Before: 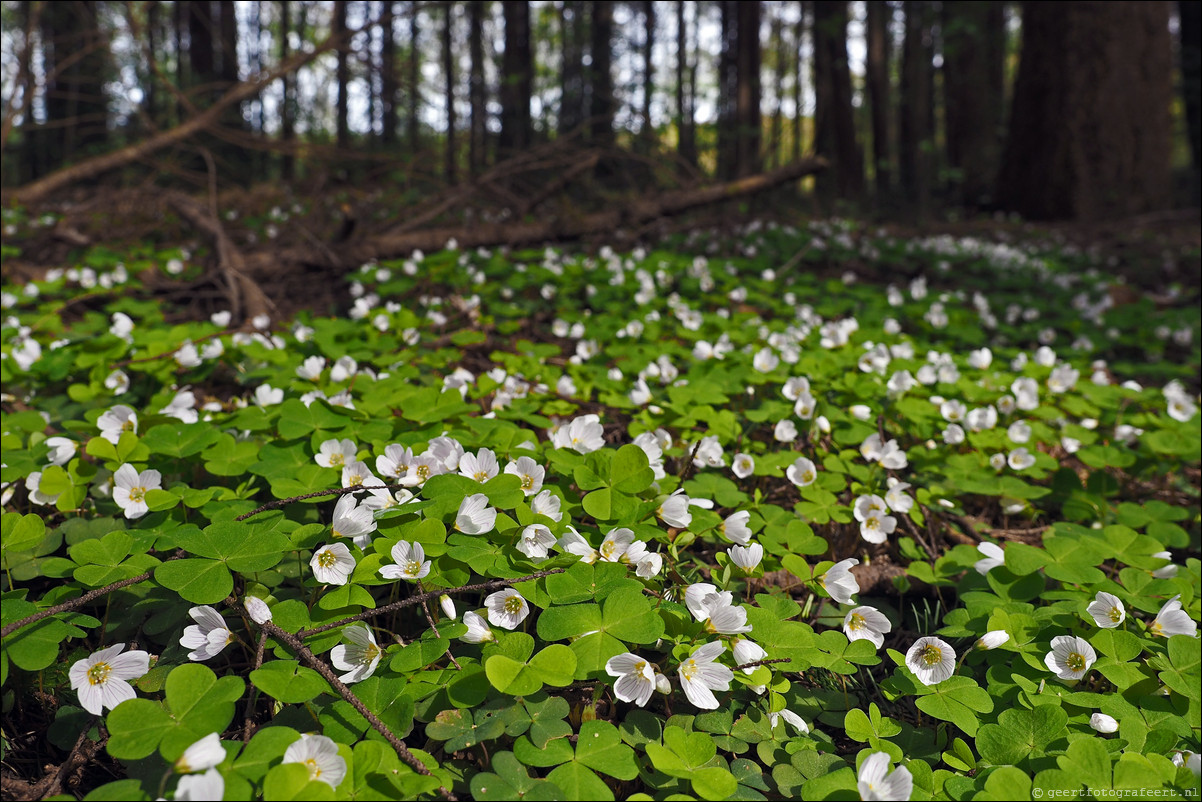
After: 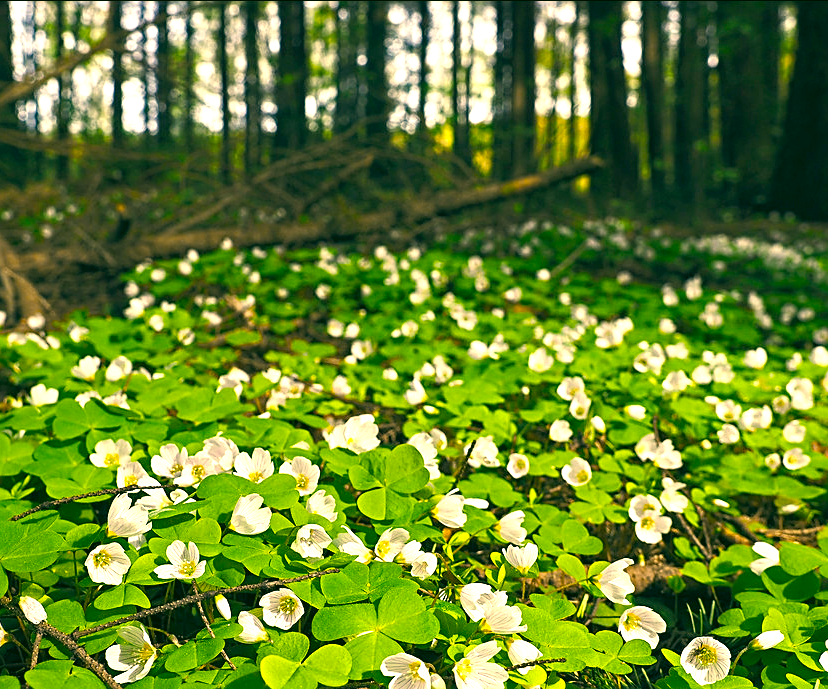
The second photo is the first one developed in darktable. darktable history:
color balance rgb: perceptual saturation grading › global saturation 29.627%
crop: left 18.764%, right 12.282%, bottom 14.001%
color correction: highlights a* 5.63, highlights b* 33.28, shadows a* -25.86, shadows b* 4
exposure: exposure 1.139 EV, compensate highlight preservation false
sharpen: on, module defaults
